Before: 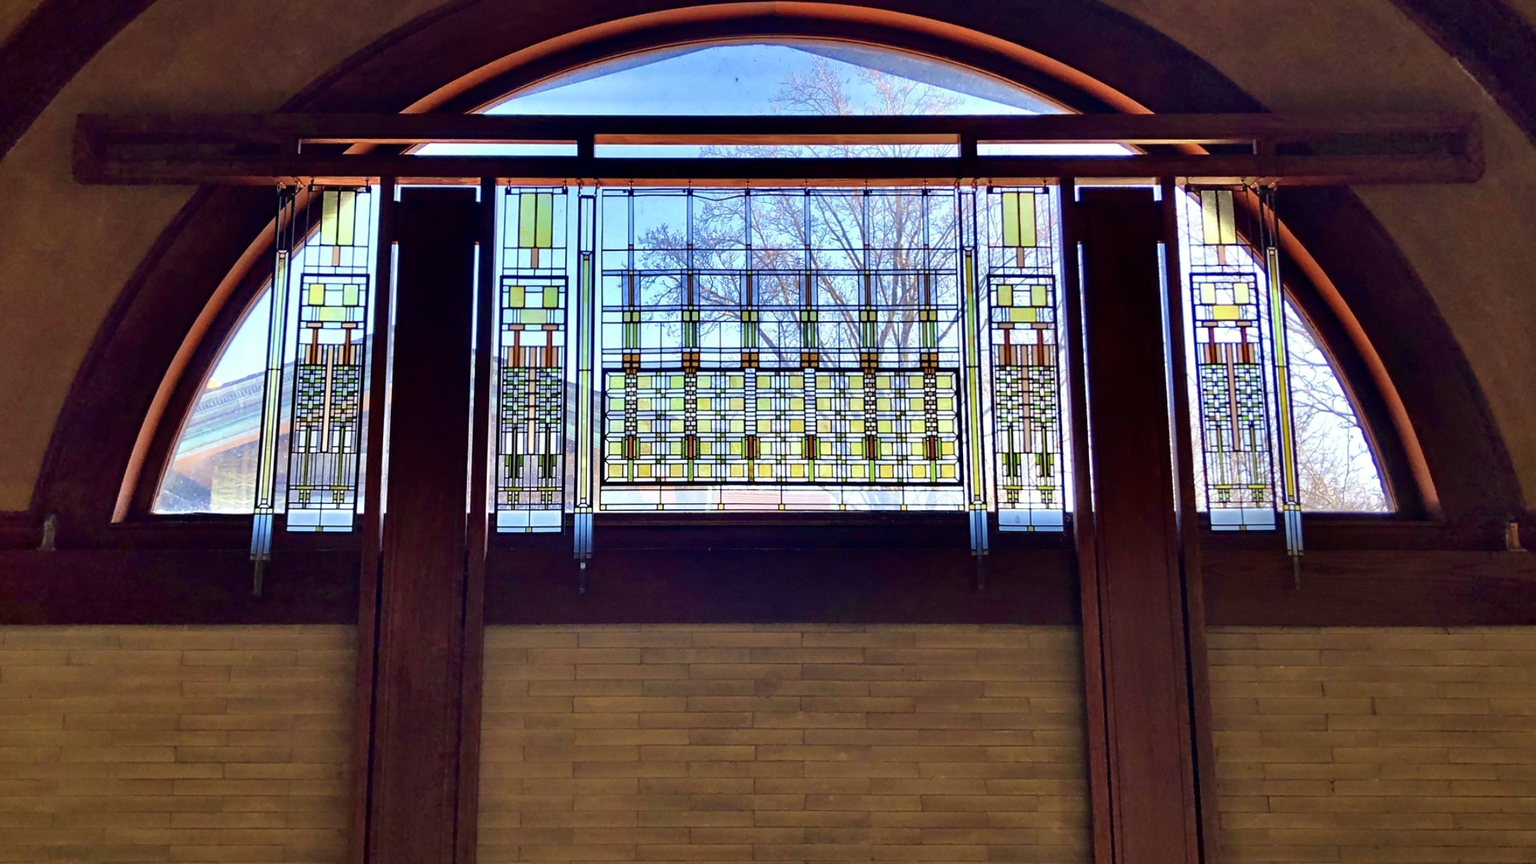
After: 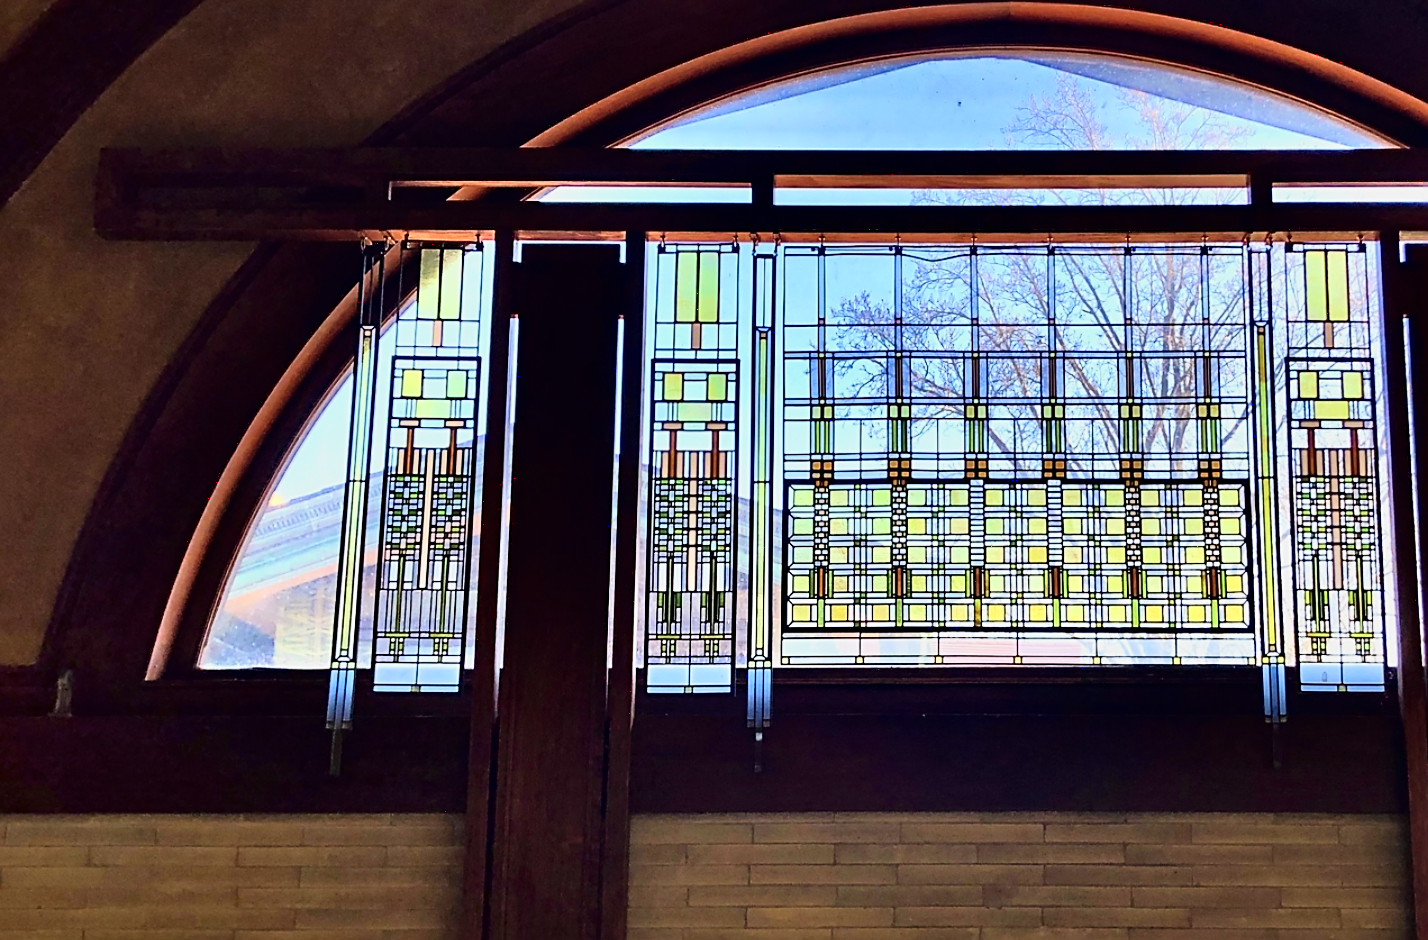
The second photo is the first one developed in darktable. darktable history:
tone curve: curves: ch0 [(0, 0.008) (0.081, 0.044) (0.177, 0.123) (0.283, 0.253) (0.427, 0.441) (0.495, 0.524) (0.661, 0.756) (0.796, 0.859) (1, 0.951)]; ch1 [(0, 0) (0.161, 0.092) (0.35, 0.33) (0.392, 0.392) (0.427, 0.426) (0.479, 0.472) (0.505, 0.5) (0.521, 0.519) (0.567, 0.556) (0.583, 0.588) (0.625, 0.627) (0.678, 0.733) (1, 1)]; ch2 [(0, 0) (0.346, 0.362) (0.404, 0.427) (0.502, 0.499) (0.523, 0.522) (0.544, 0.561) (0.58, 0.59) (0.629, 0.642) (0.717, 0.678) (1, 1)]
sharpen: on, module defaults
tone equalizer: on, module defaults
crop: right 28.568%, bottom 16.436%
